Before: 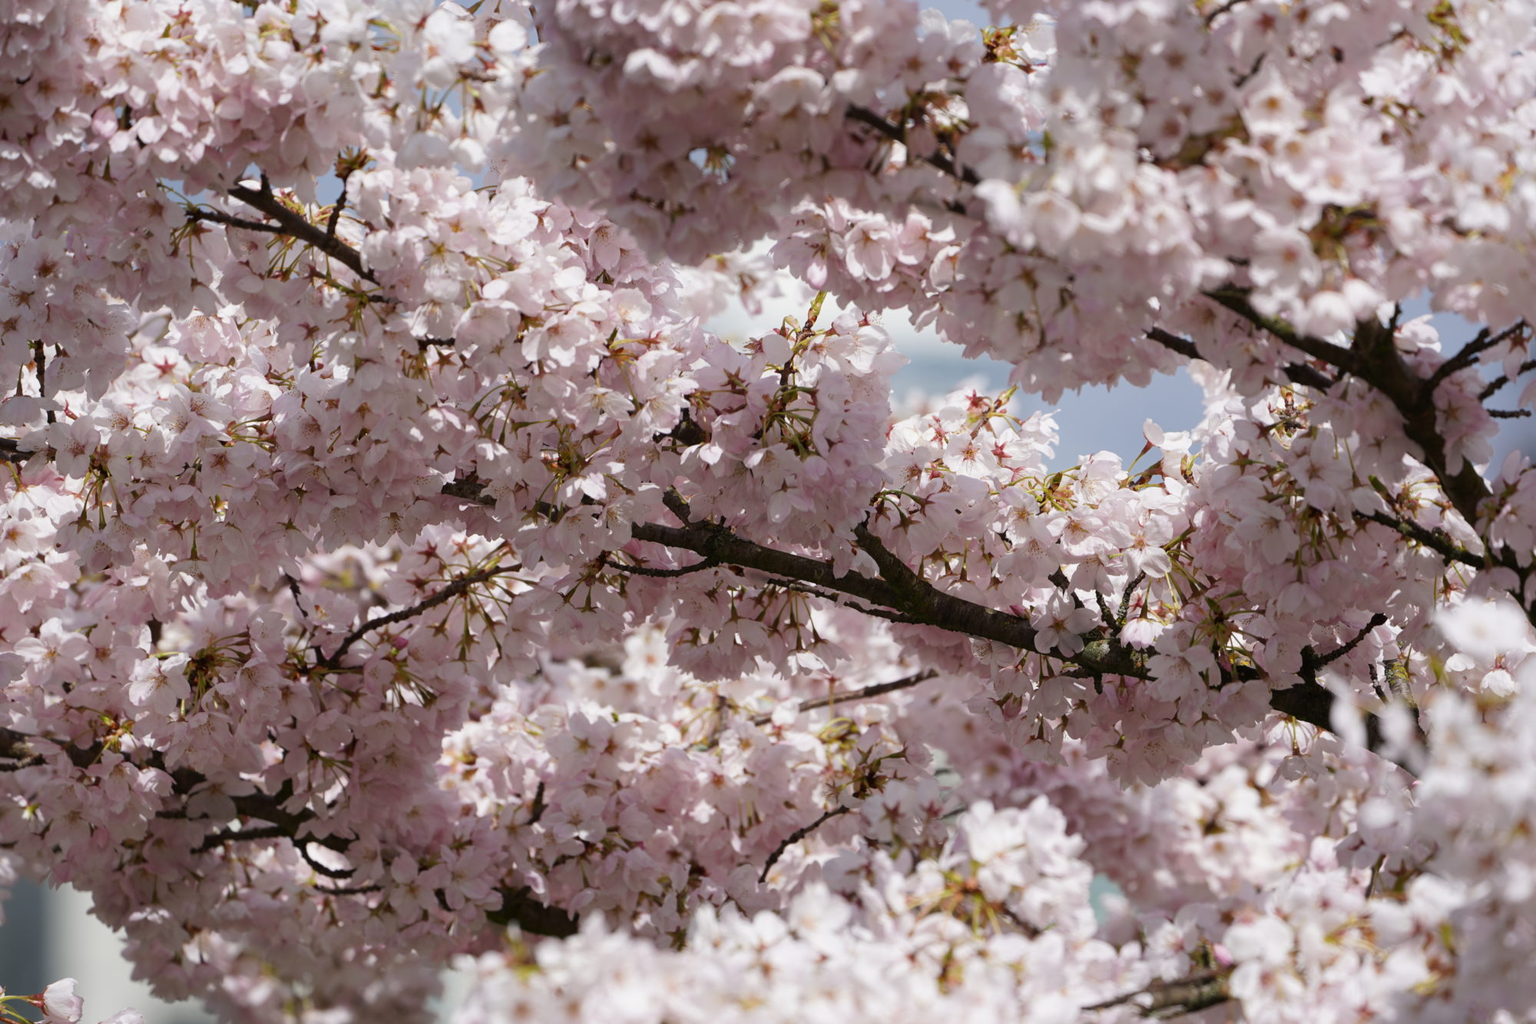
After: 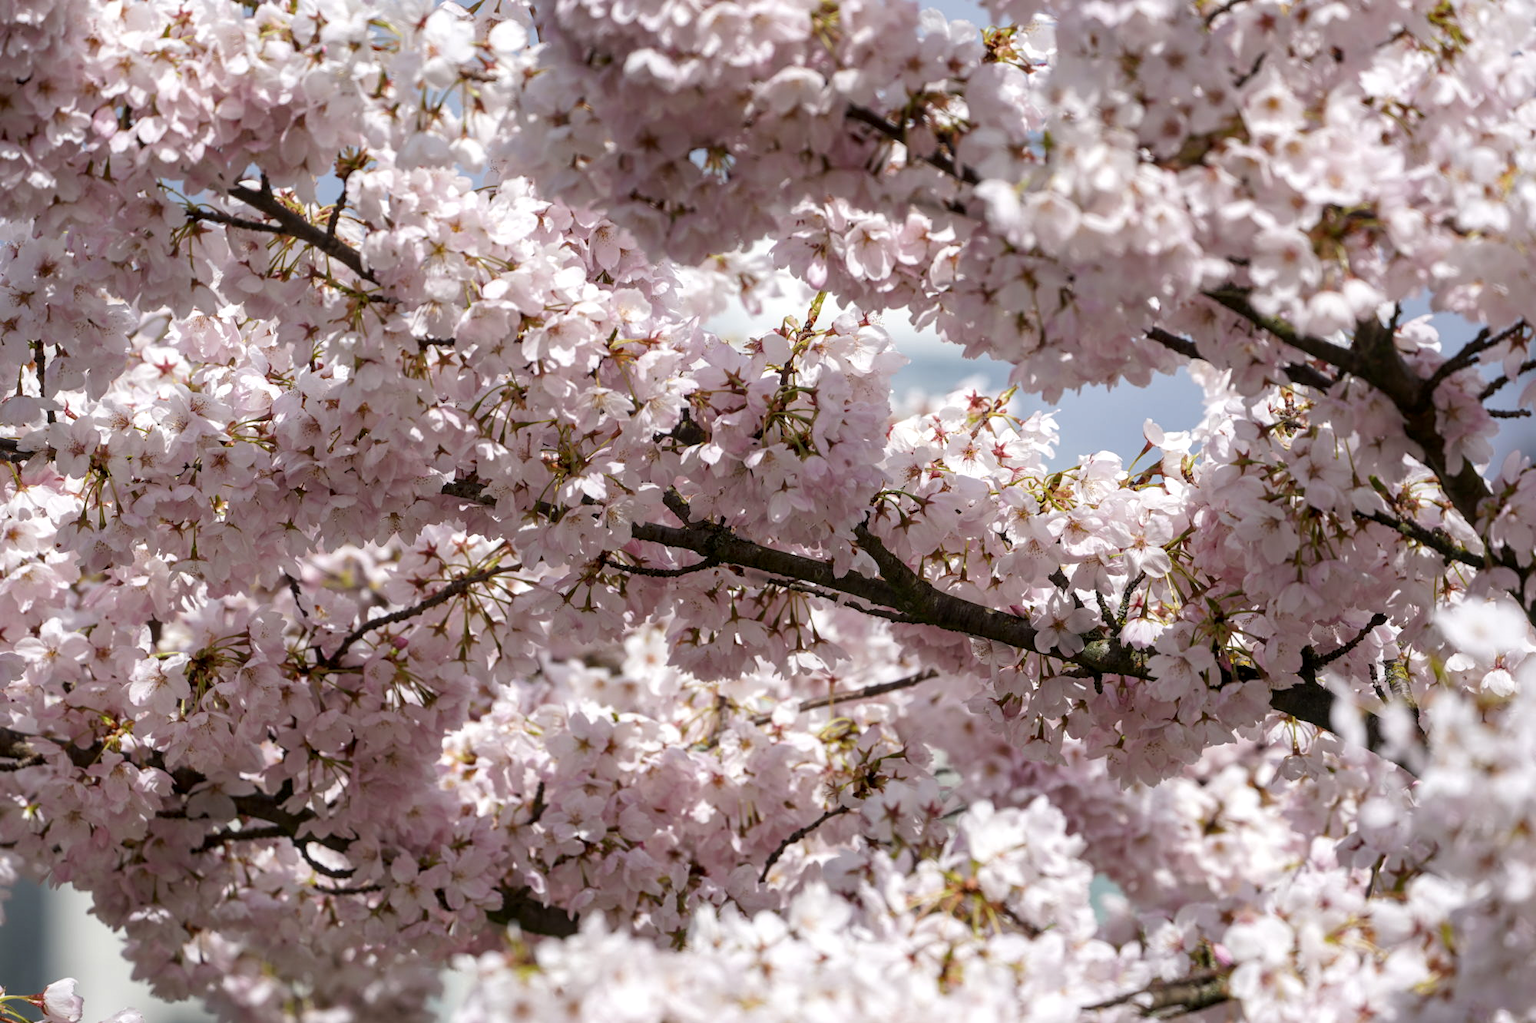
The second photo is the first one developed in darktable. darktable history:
local contrast: on, module defaults
exposure: exposure 0.16 EV, compensate exposure bias true, compensate highlight preservation false
